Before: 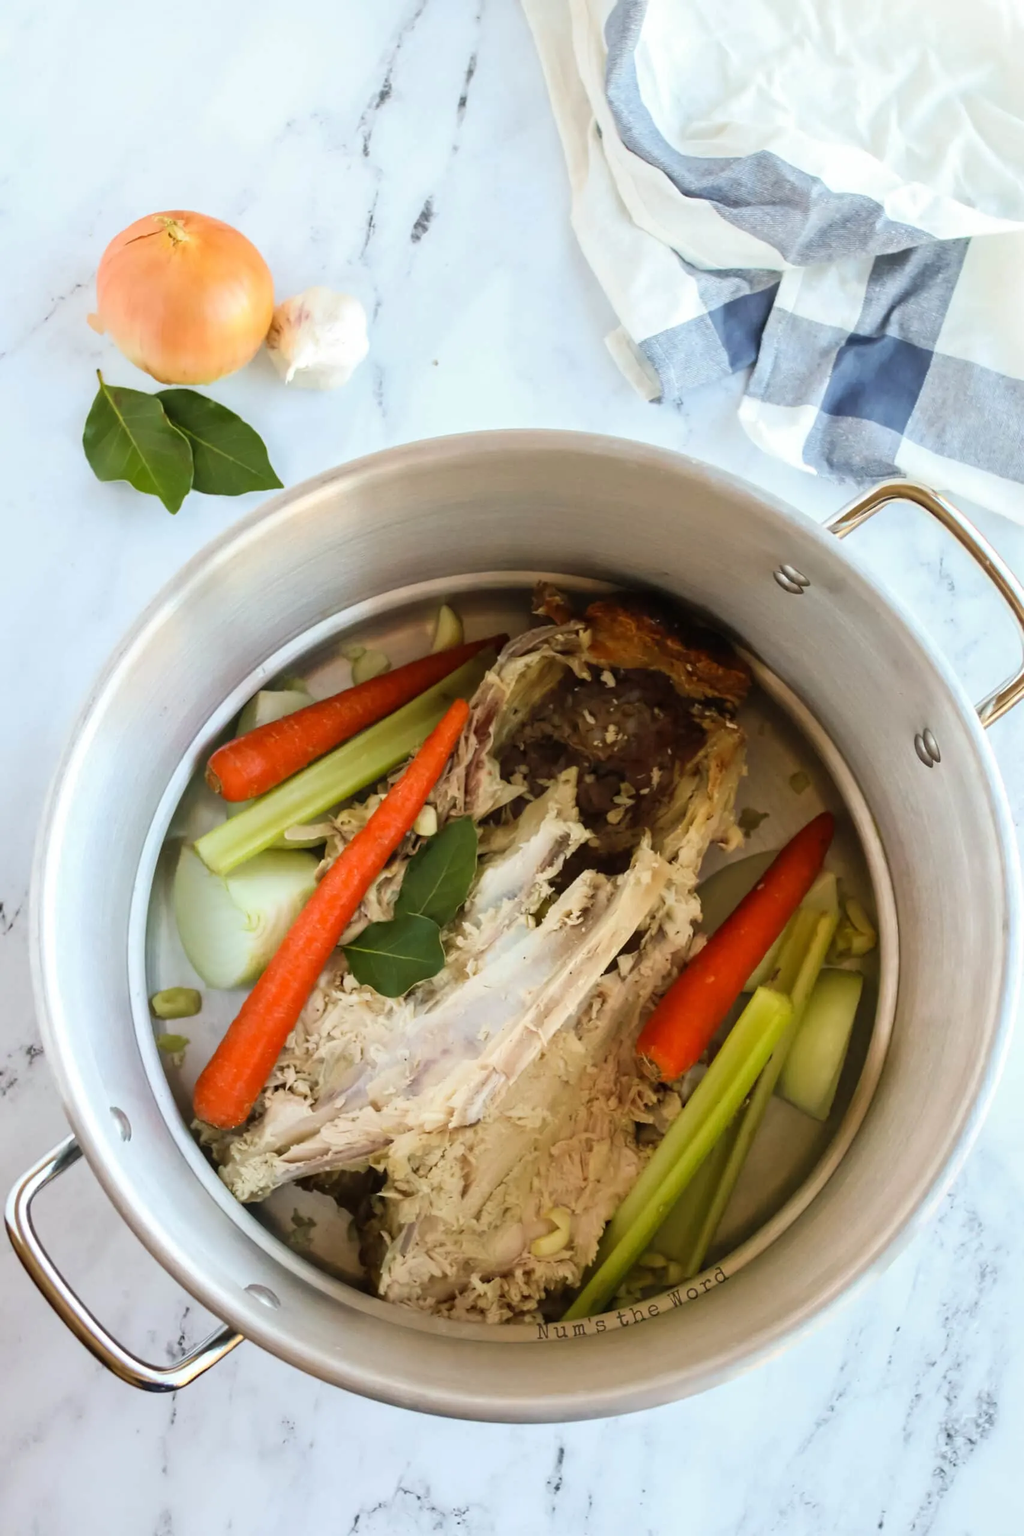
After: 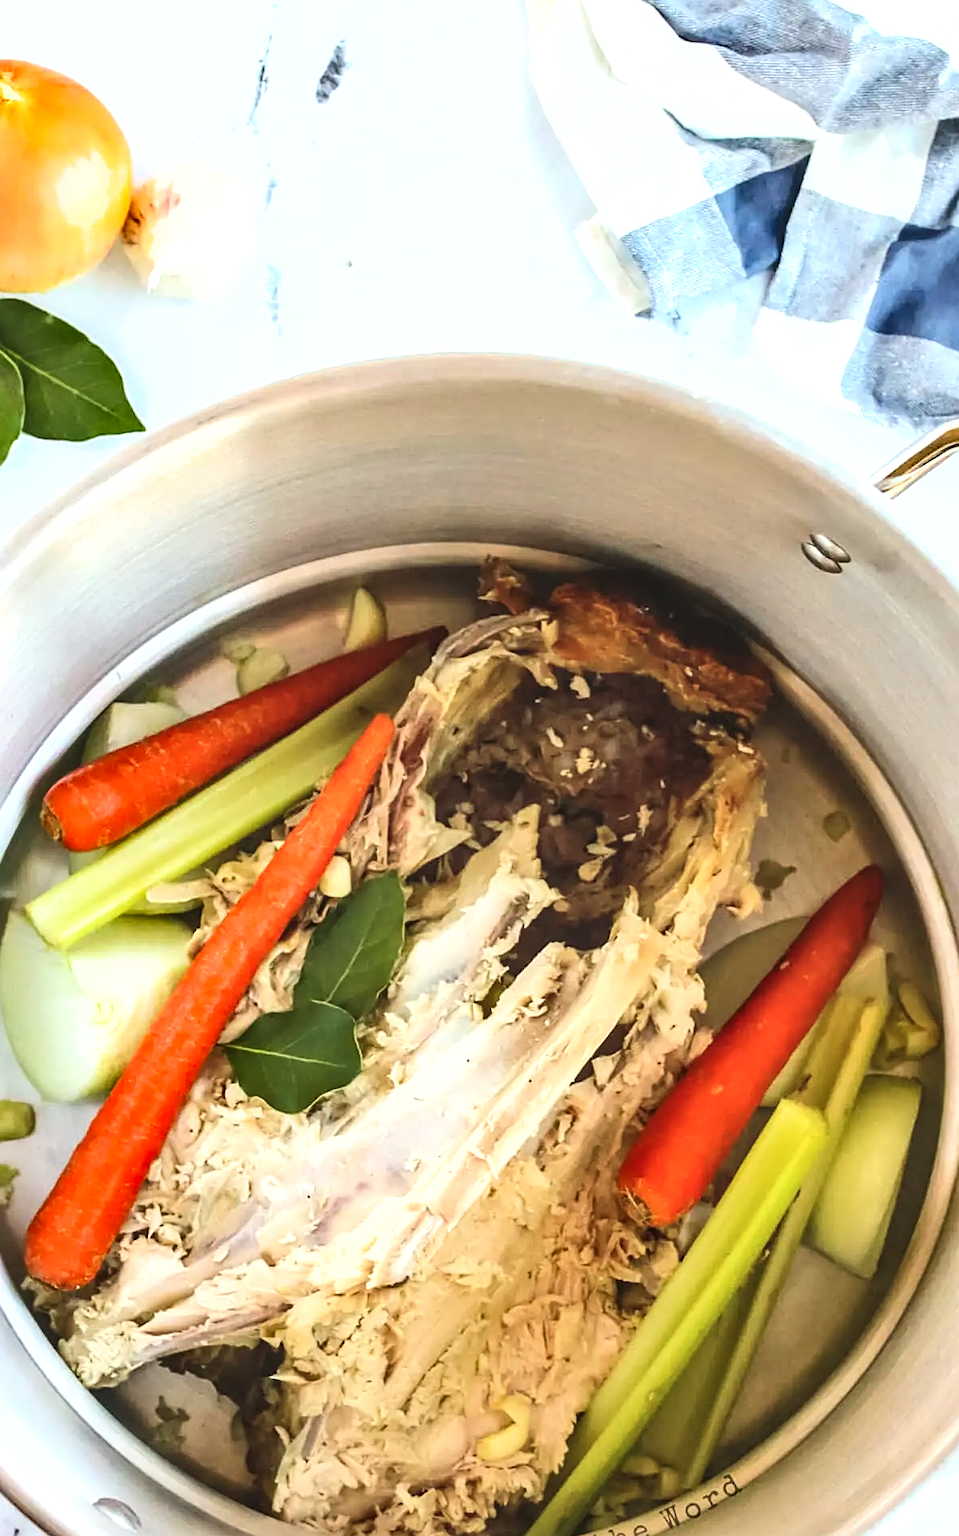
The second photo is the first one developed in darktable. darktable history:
exposure: black level correction -0.005, exposure 1.007 EV, compensate exposure bias true, compensate highlight preservation false
tone equalizer: -8 EV -0.001 EV, -7 EV 0.004 EV, -6 EV -0.011 EV, -5 EV 0.01 EV, -4 EV -0.009 EV, -3 EV 0.02 EV, -2 EV -0.069 EV, -1 EV -0.29 EV, +0 EV -0.612 EV, edges refinement/feathering 500, mask exposure compensation -1.57 EV, preserve details no
shadows and highlights: low approximation 0.01, soften with gaussian
crop and rotate: left 17.146%, top 10.825%, right 12.876%, bottom 14.503%
haze removal: strength 0.015, distance 0.245, compatibility mode true, adaptive false
local contrast: on, module defaults
contrast brightness saturation: contrast 0.152, brightness 0.044
sharpen: on, module defaults
